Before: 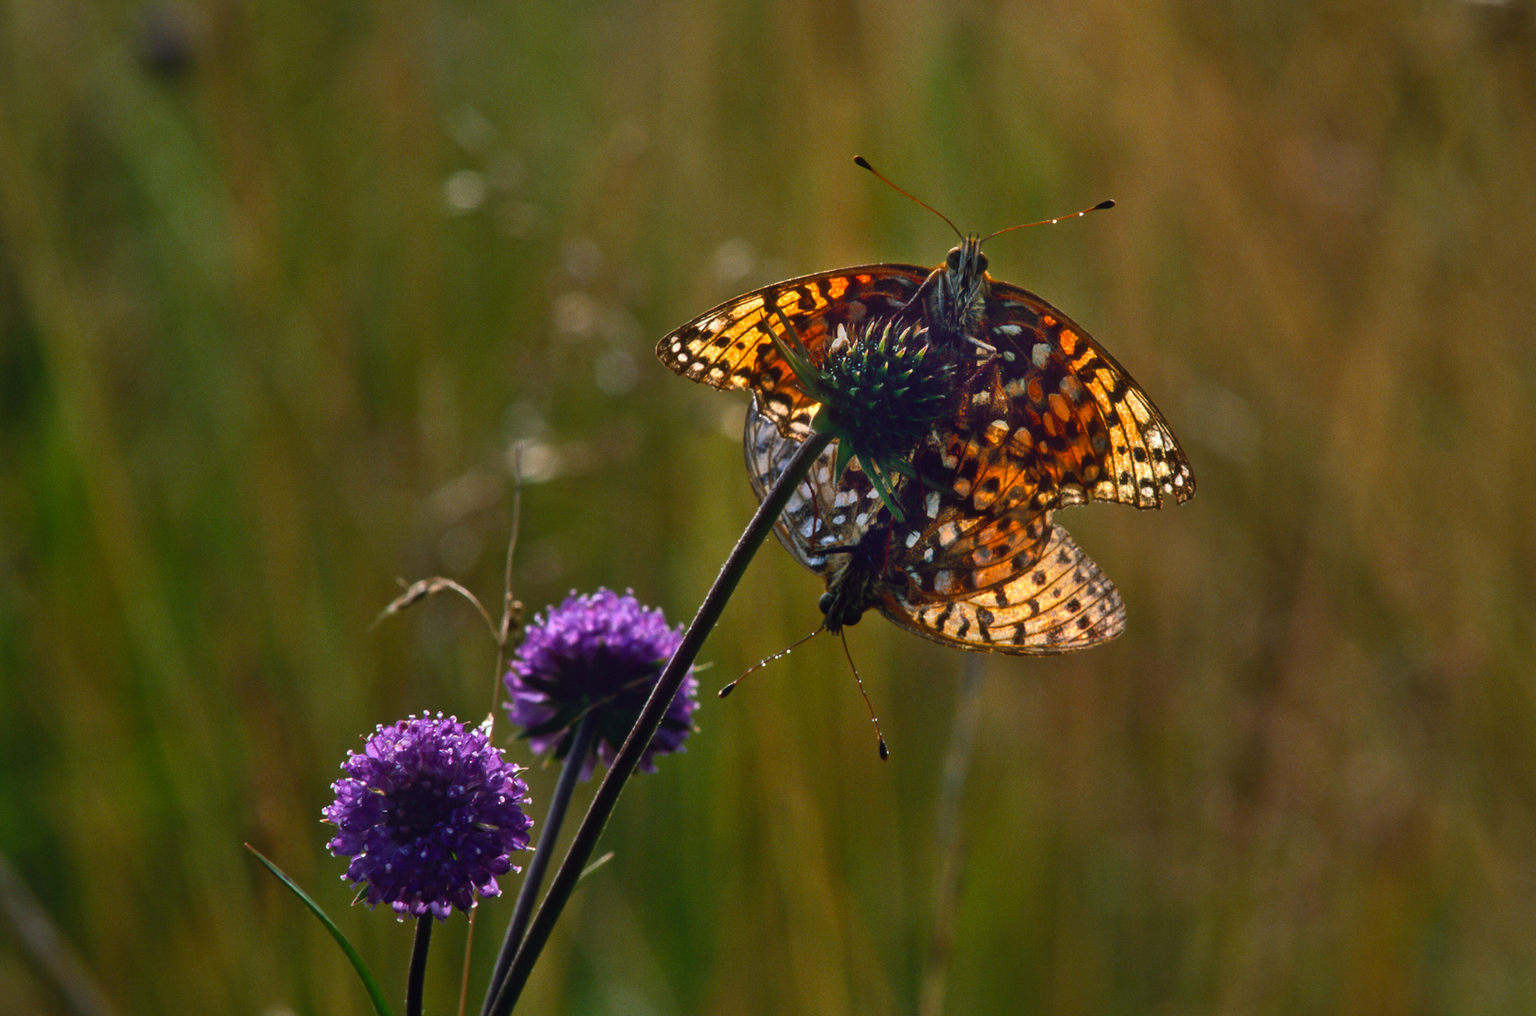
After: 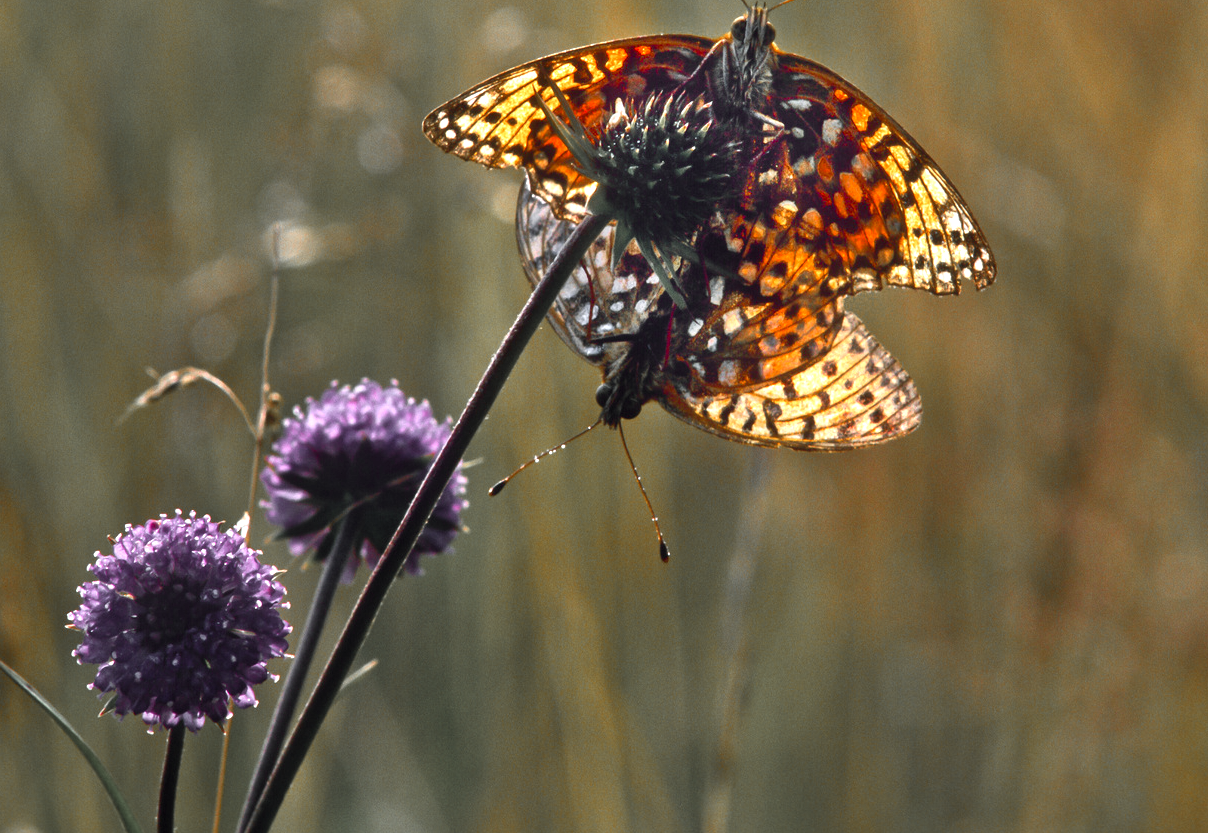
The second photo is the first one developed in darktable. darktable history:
color zones: curves: ch1 [(0, 0.638) (0.193, 0.442) (0.286, 0.15) (0.429, 0.14) (0.571, 0.142) (0.714, 0.154) (0.857, 0.175) (1, 0.638)]
crop: left 16.871%, top 22.857%, right 9.116%
exposure: black level correction 0.001, exposure 0.955 EV, compensate exposure bias true, compensate highlight preservation false
